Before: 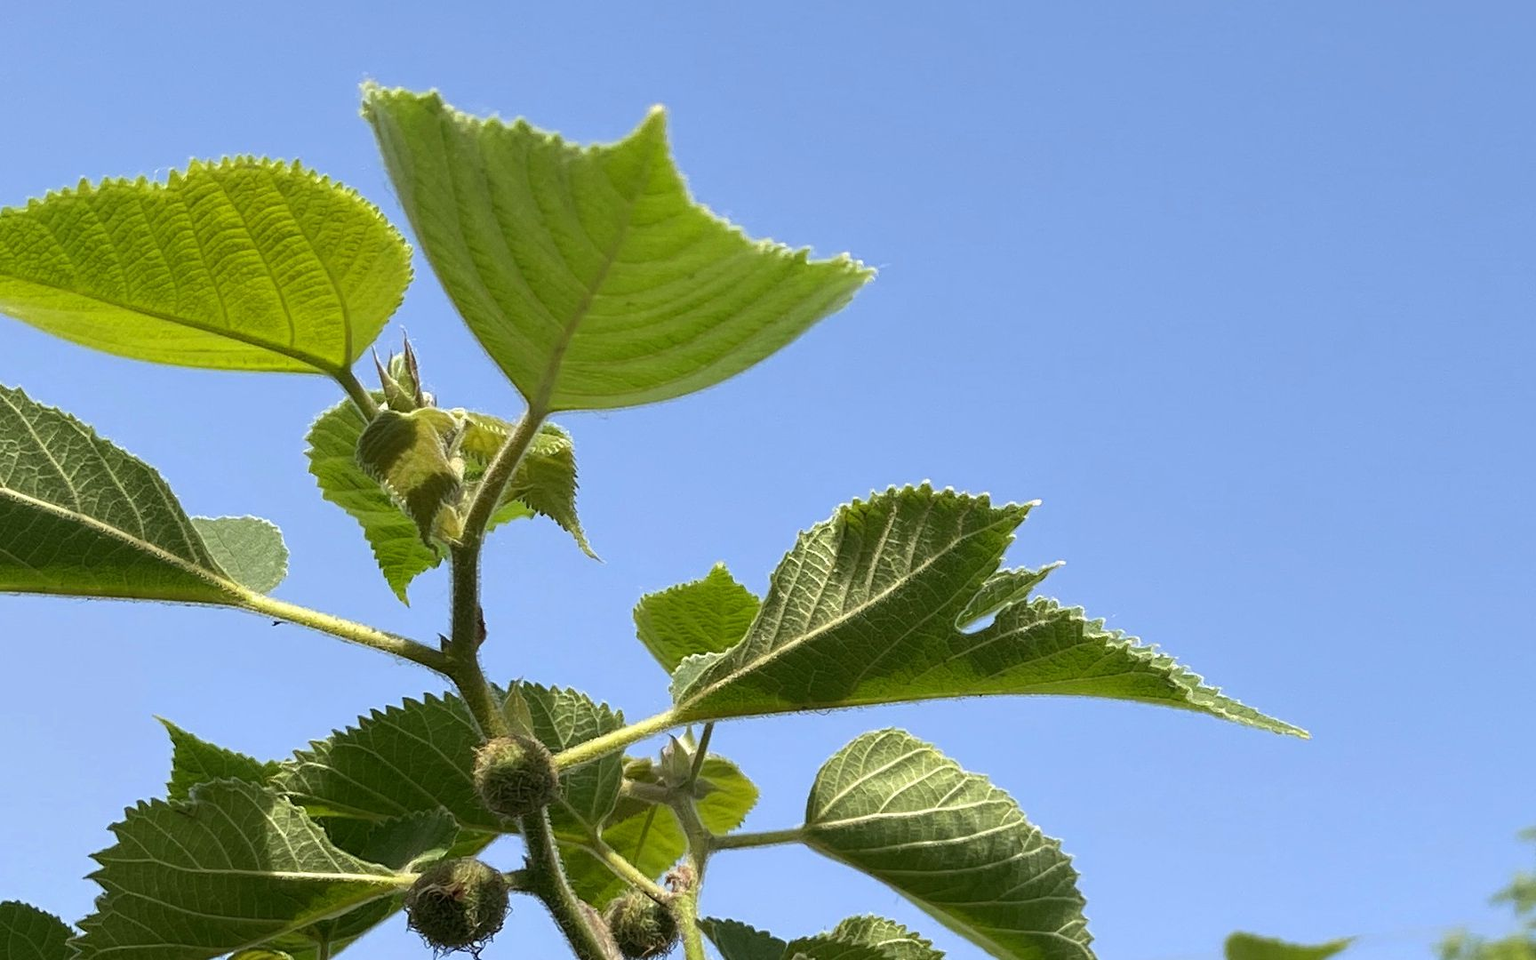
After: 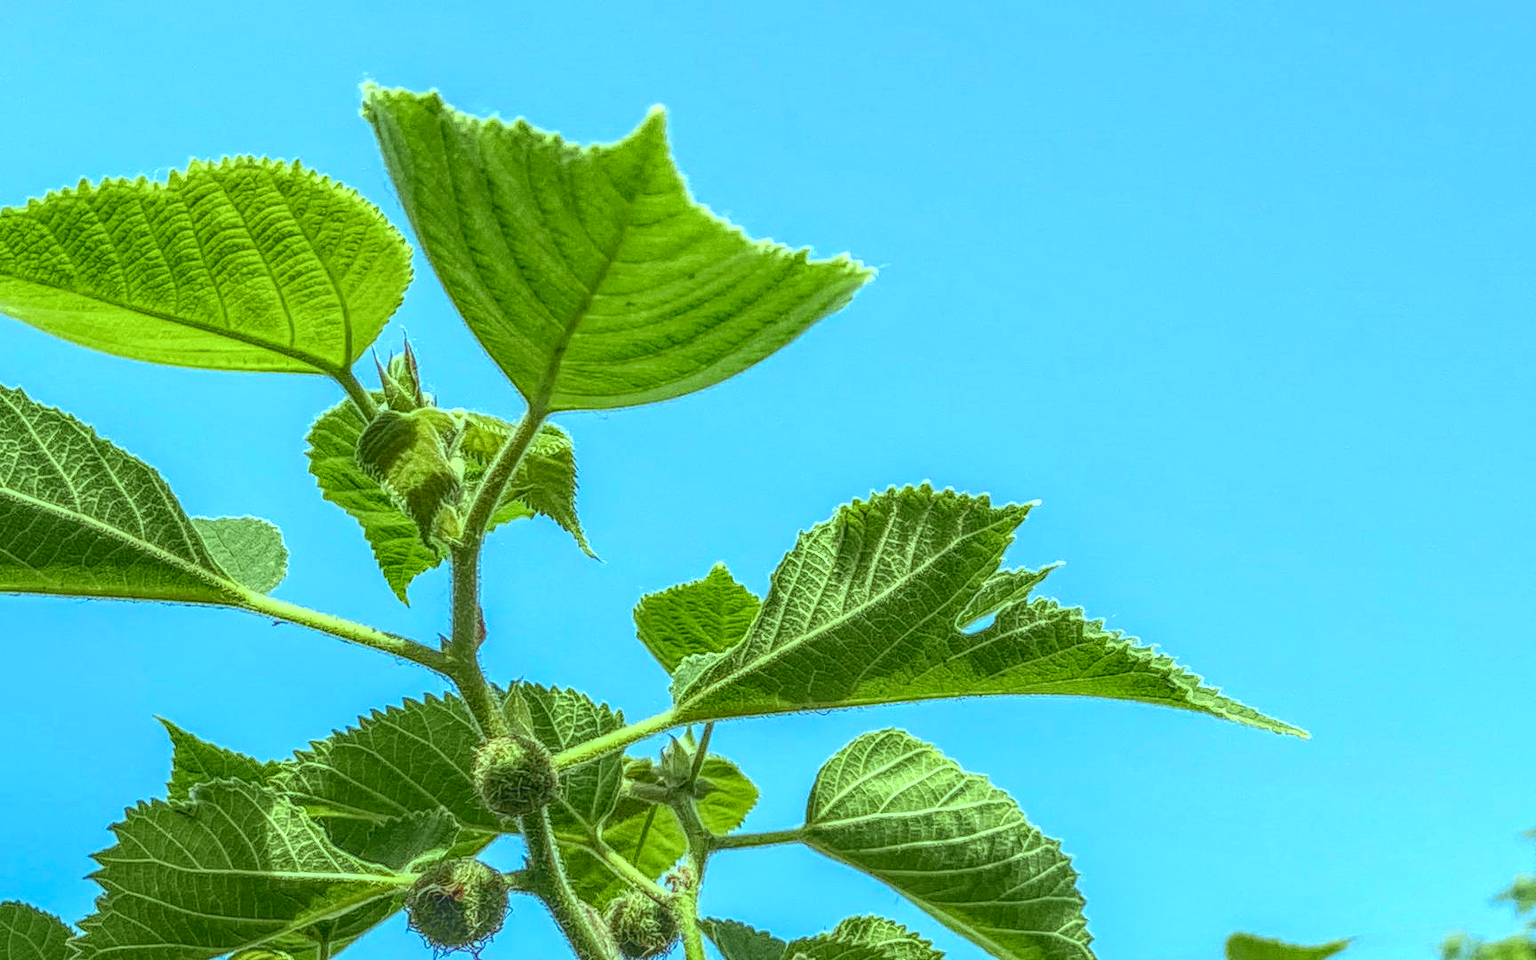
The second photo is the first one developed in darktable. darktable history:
tone curve: curves: ch0 [(0, 0.003) (0.044, 0.032) (0.12, 0.089) (0.19, 0.164) (0.269, 0.269) (0.473, 0.533) (0.595, 0.695) (0.718, 0.823) (0.855, 0.931) (1, 0.982)]; ch1 [(0, 0) (0.243, 0.245) (0.427, 0.387) (0.493, 0.481) (0.501, 0.5) (0.521, 0.528) (0.554, 0.586) (0.607, 0.655) (0.671, 0.735) (0.796, 0.85) (1, 1)]; ch2 [(0, 0) (0.249, 0.216) (0.357, 0.317) (0.448, 0.432) (0.478, 0.492) (0.498, 0.499) (0.517, 0.519) (0.537, 0.57) (0.569, 0.623) (0.61, 0.663) (0.706, 0.75) (0.808, 0.809) (0.991, 0.968)], color space Lab, independent channels, preserve colors none
color balance: mode lift, gamma, gain (sRGB), lift [0.997, 0.979, 1.021, 1.011], gamma [1, 1.084, 0.916, 0.998], gain [1, 0.87, 1.13, 1.101], contrast 4.55%, contrast fulcrum 38.24%, output saturation 104.09%
local contrast: highlights 0%, shadows 0%, detail 200%, midtone range 0.25
